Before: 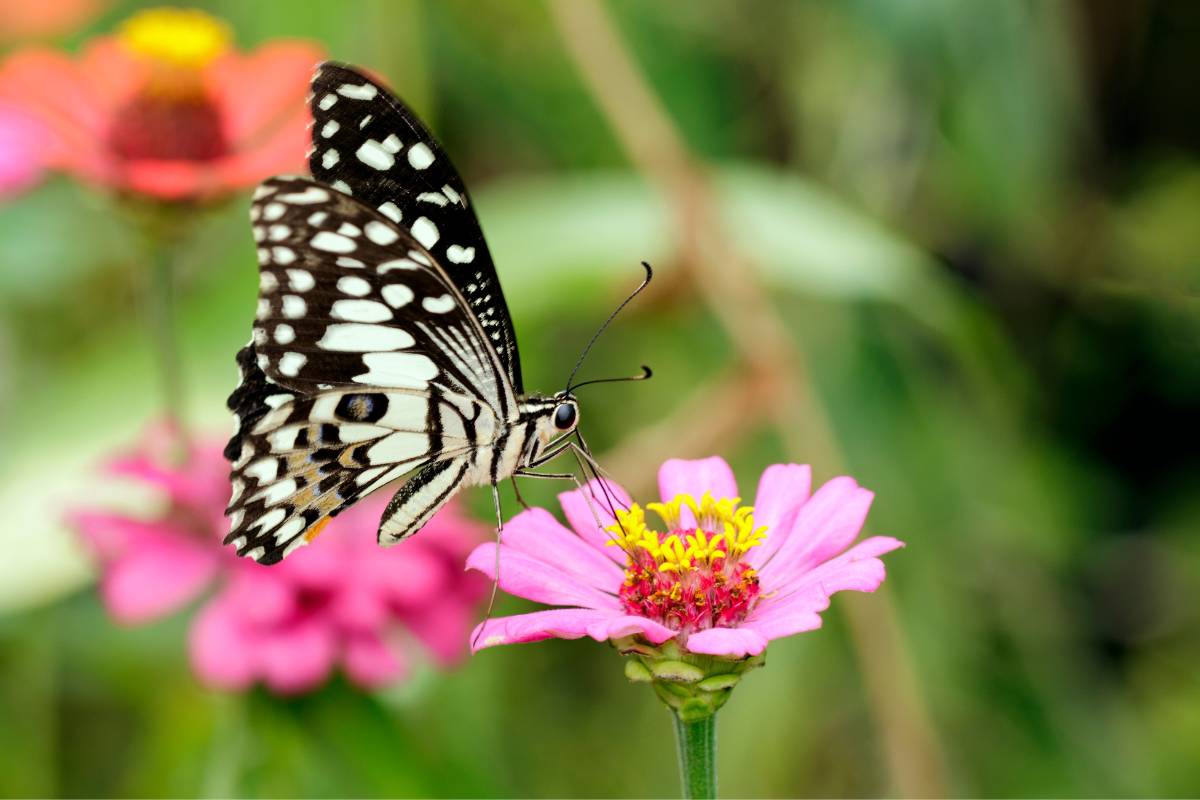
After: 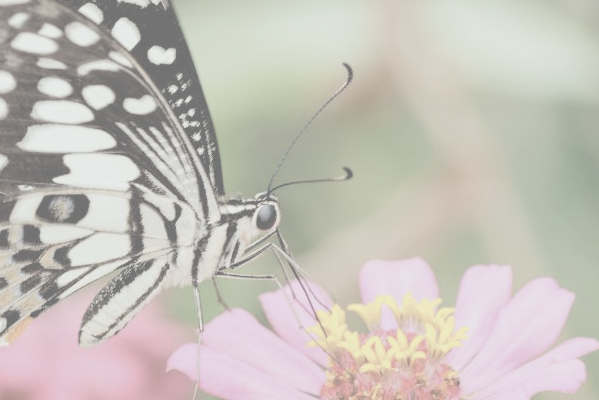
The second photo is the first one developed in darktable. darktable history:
contrast brightness saturation: contrast -0.32, brightness 0.75, saturation -0.78
crop: left 25%, top 25%, right 25%, bottom 25%
